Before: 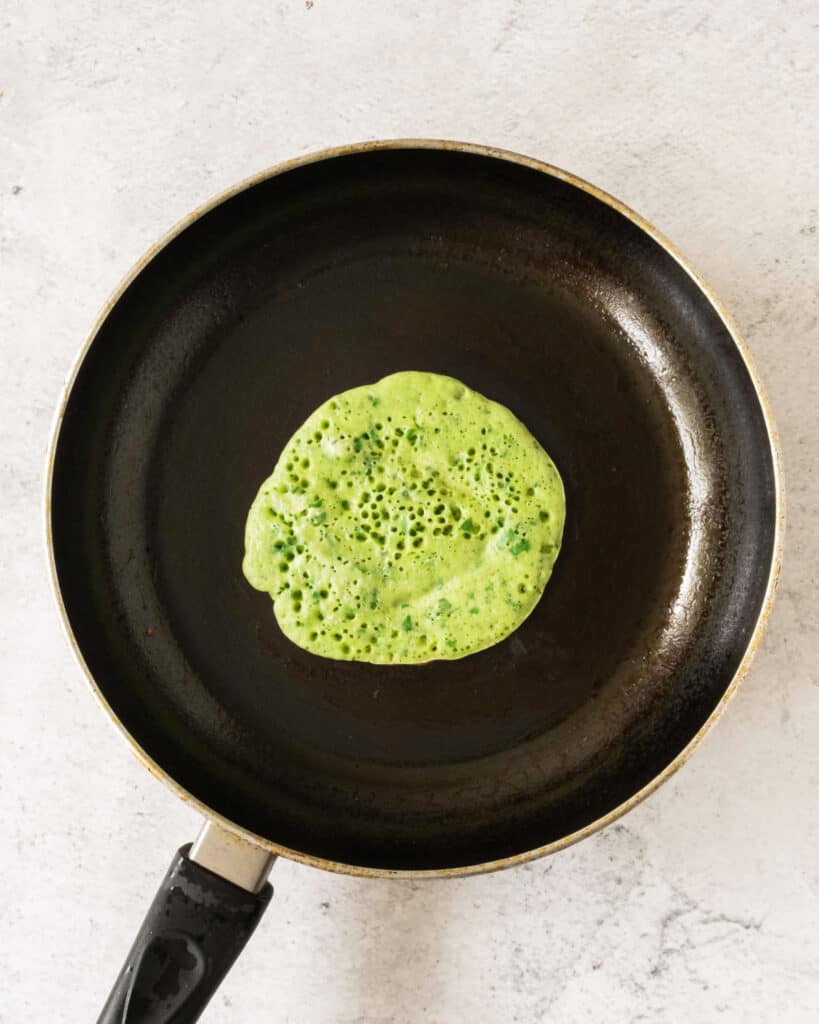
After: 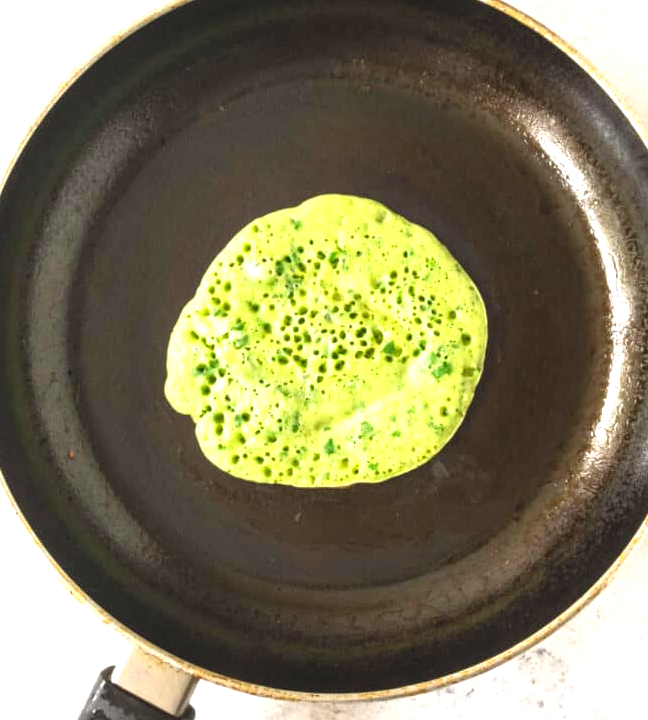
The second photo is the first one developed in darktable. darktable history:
crop: left 9.604%, top 17.335%, right 11.245%, bottom 12.342%
exposure: black level correction 0, exposure 1 EV, compensate highlight preservation false
local contrast: detail 110%
